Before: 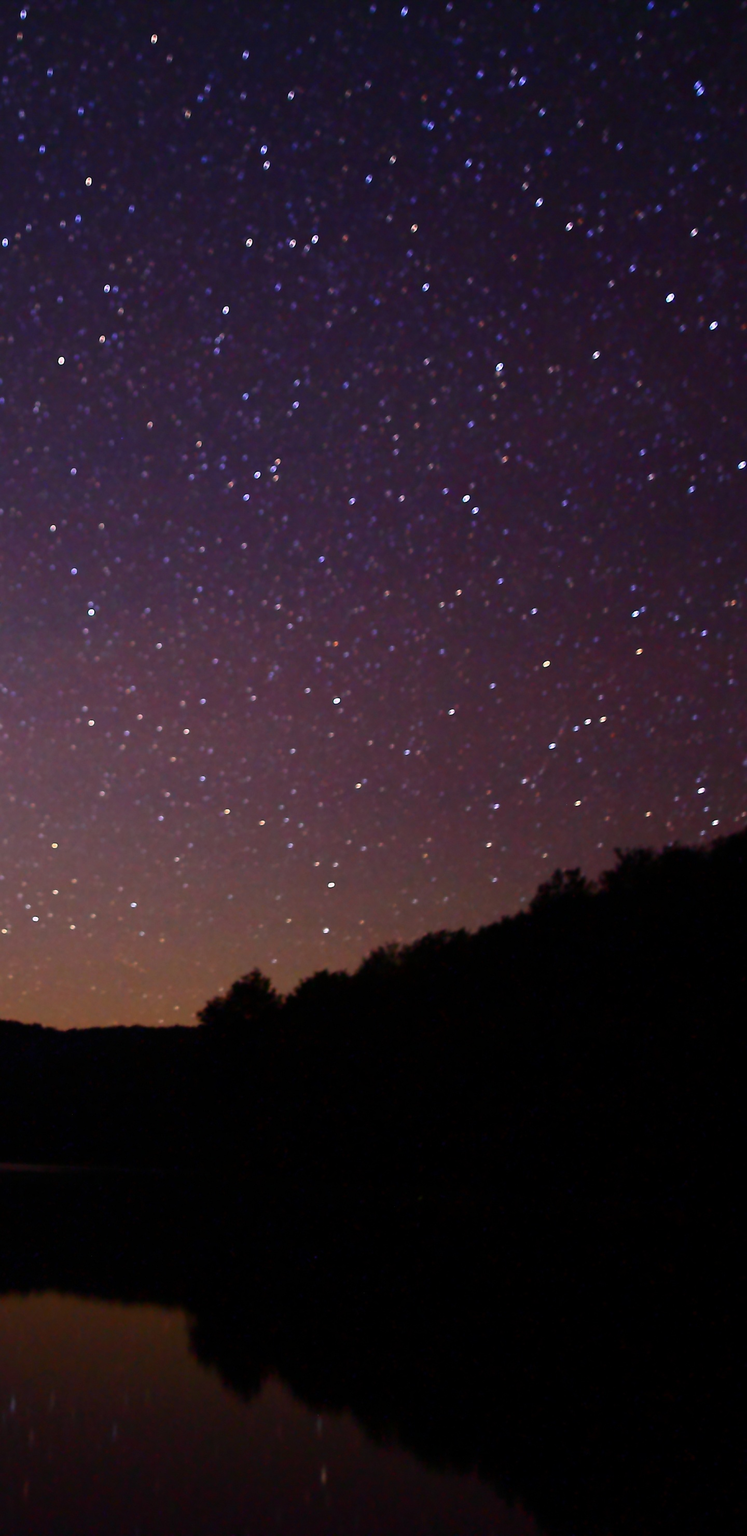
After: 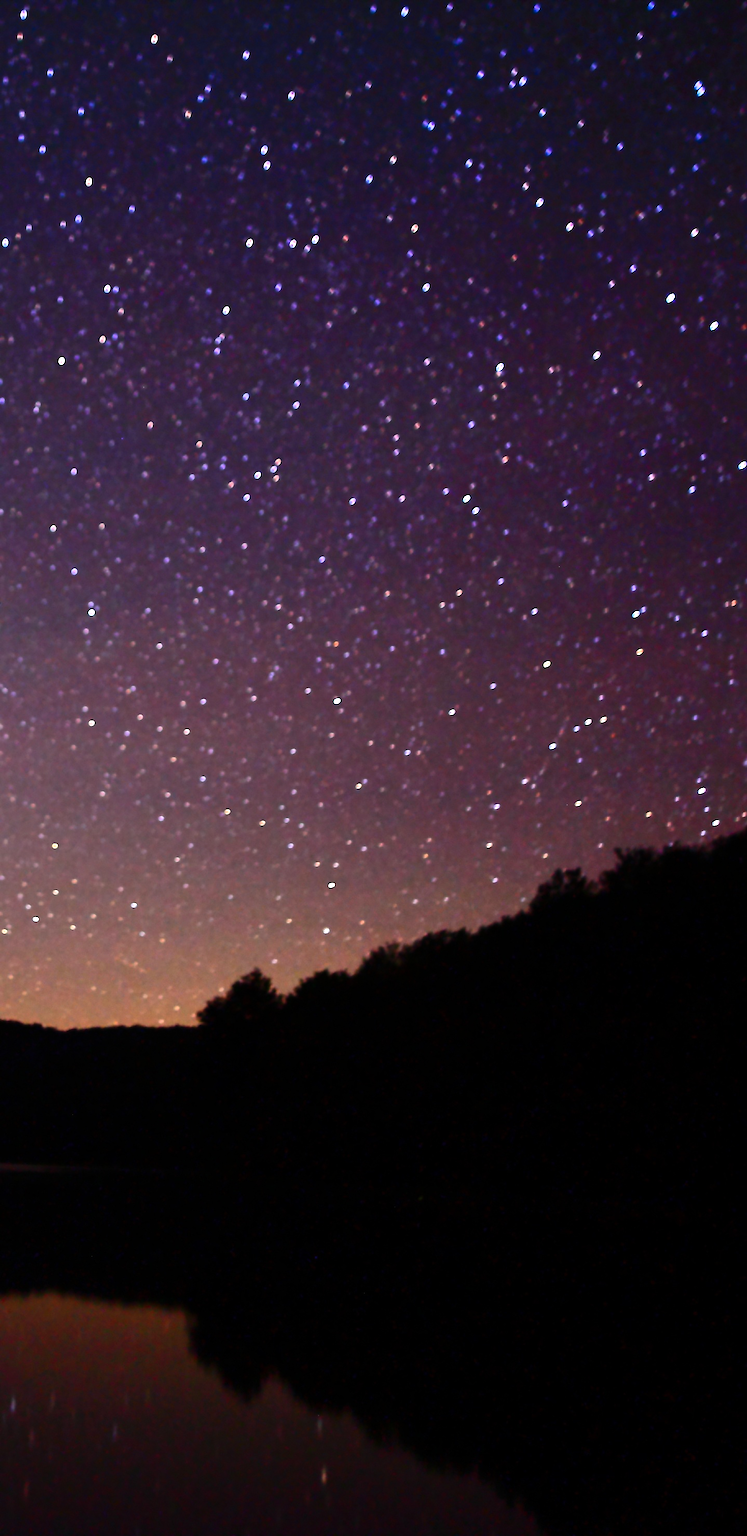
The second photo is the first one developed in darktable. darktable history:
shadows and highlights: radius 265.83, soften with gaussian
tone equalizer: -8 EV -0.771 EV, -7 EV -0.709 EV, -6 EV -0.629 EV, -5 EV -0.42 EV, -3 EV 0.375 EV, -2 EV 0.6 EV, -1 EV 0.683 EV, +0 EV 0.729 EV, edges refinement/feathering 500, mask exposure compensation -1.57 EV, preserve details no
